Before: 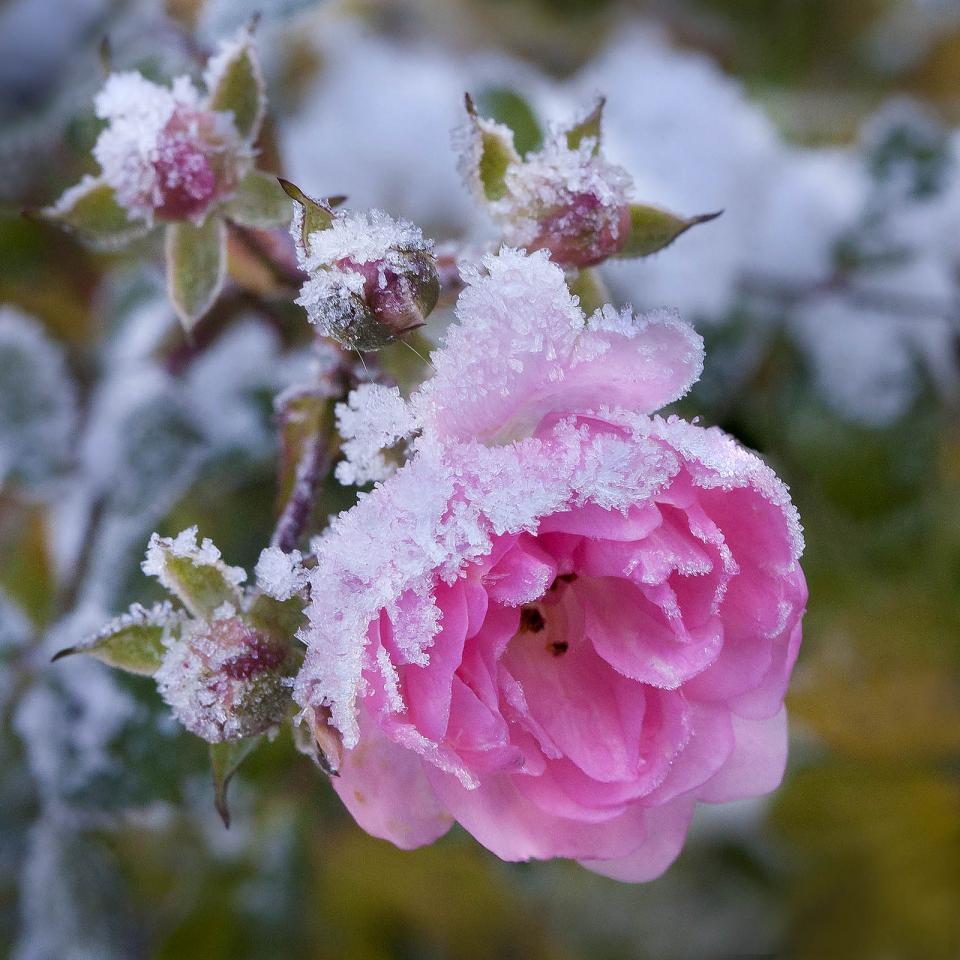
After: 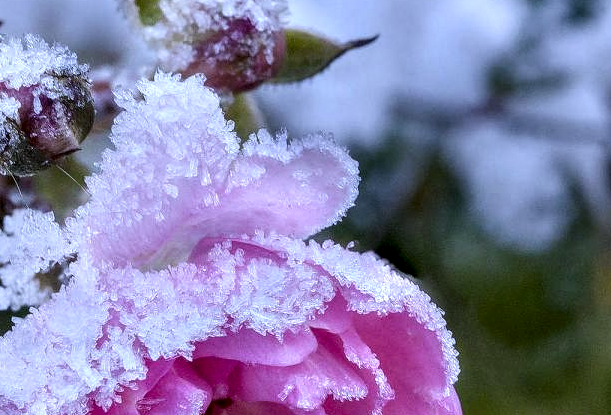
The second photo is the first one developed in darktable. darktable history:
crop: left 36.005%, top 18.293%, right 0.31%, bottom 38.444%
white balance: red 0.931, blue 1.11
local contrast: highlights 60%, shadows 60%, detail 160%
